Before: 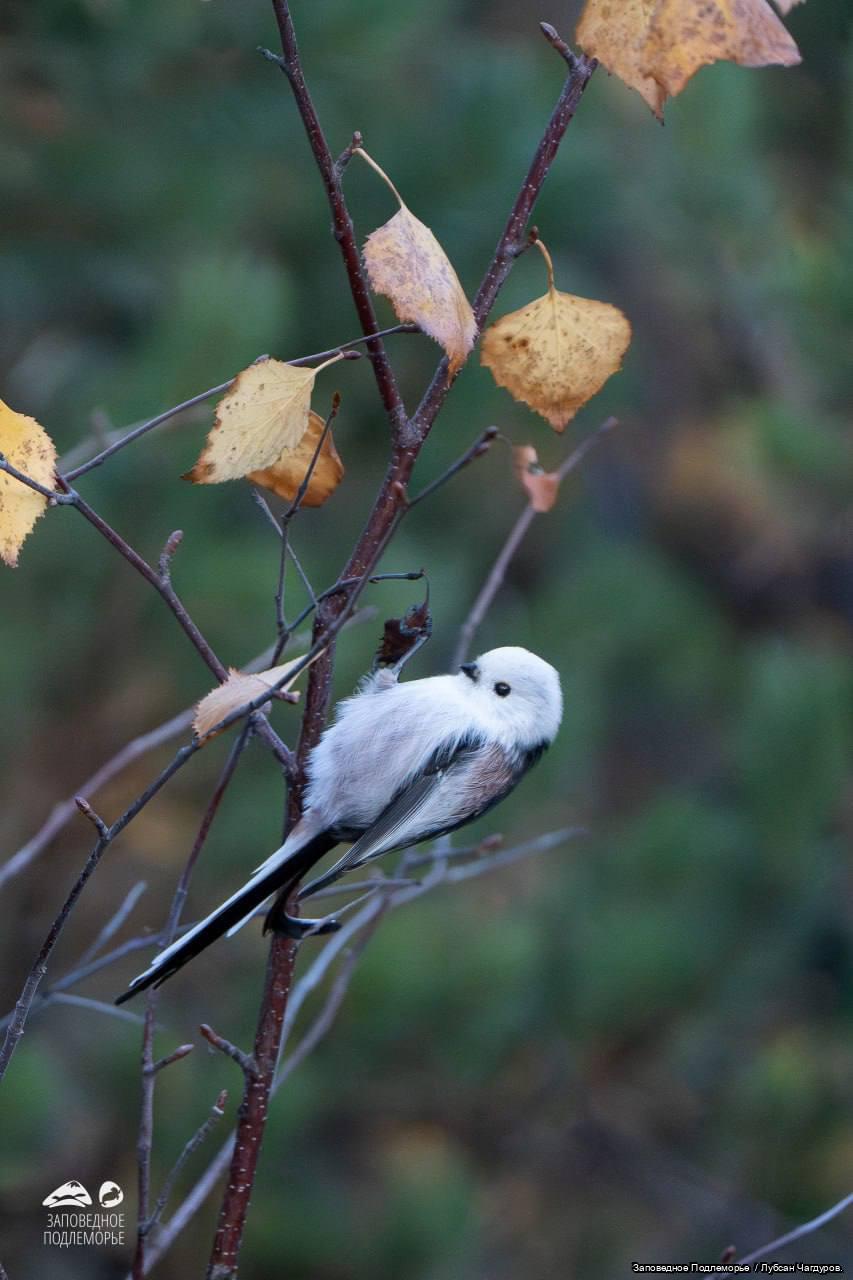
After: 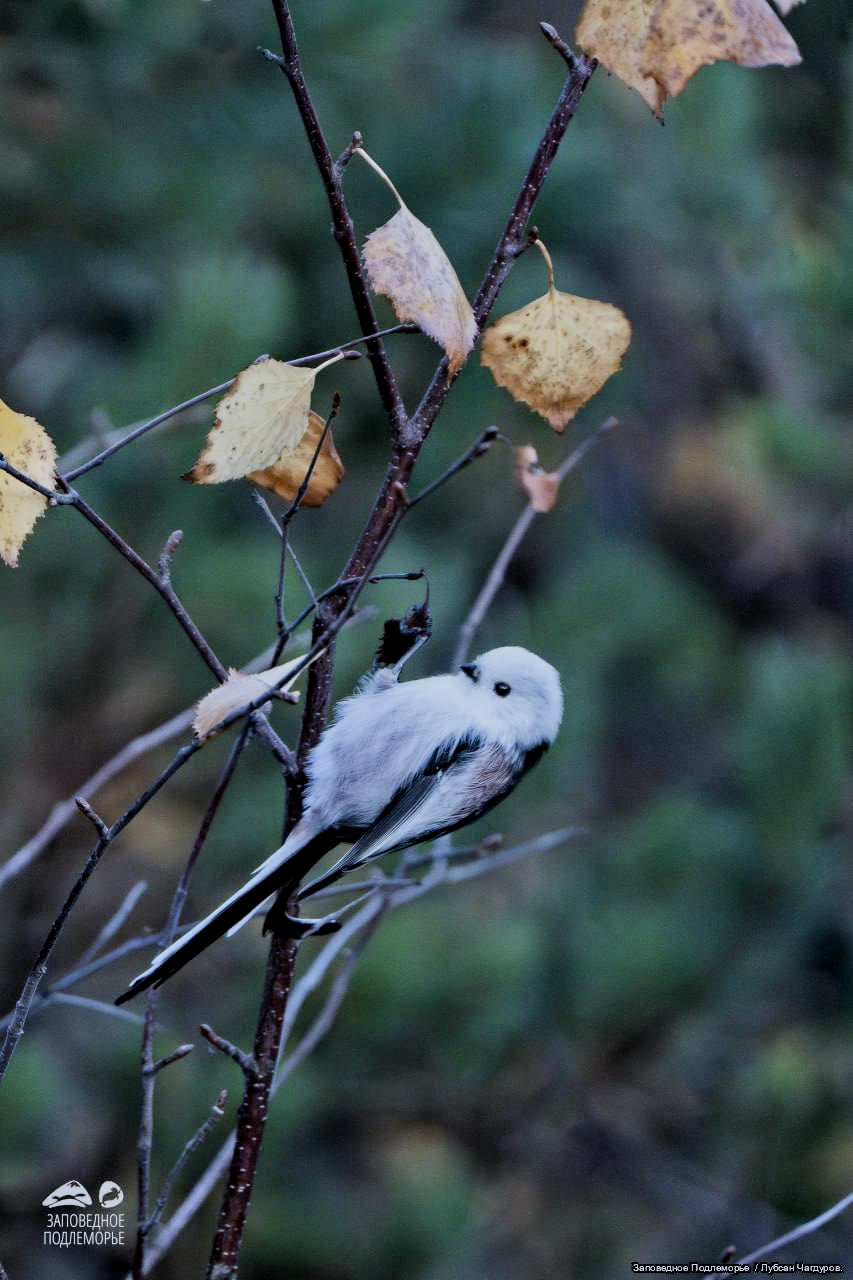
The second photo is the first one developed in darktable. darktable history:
contrast equalizer: y [[0.511, 0.558, 0.631, 0.632, 0.559, 0.512], [0.5 ×6], [0.507, 0.559, 0.627, 0.644, 0.647, 0.647], [0 ×6], [0 ×6]]
white balance: red 0.924, blue 1.095
filmic rgb: black relative exposure -7.65 EV, white relative exposure 4.56 EV, hardness 3.61
